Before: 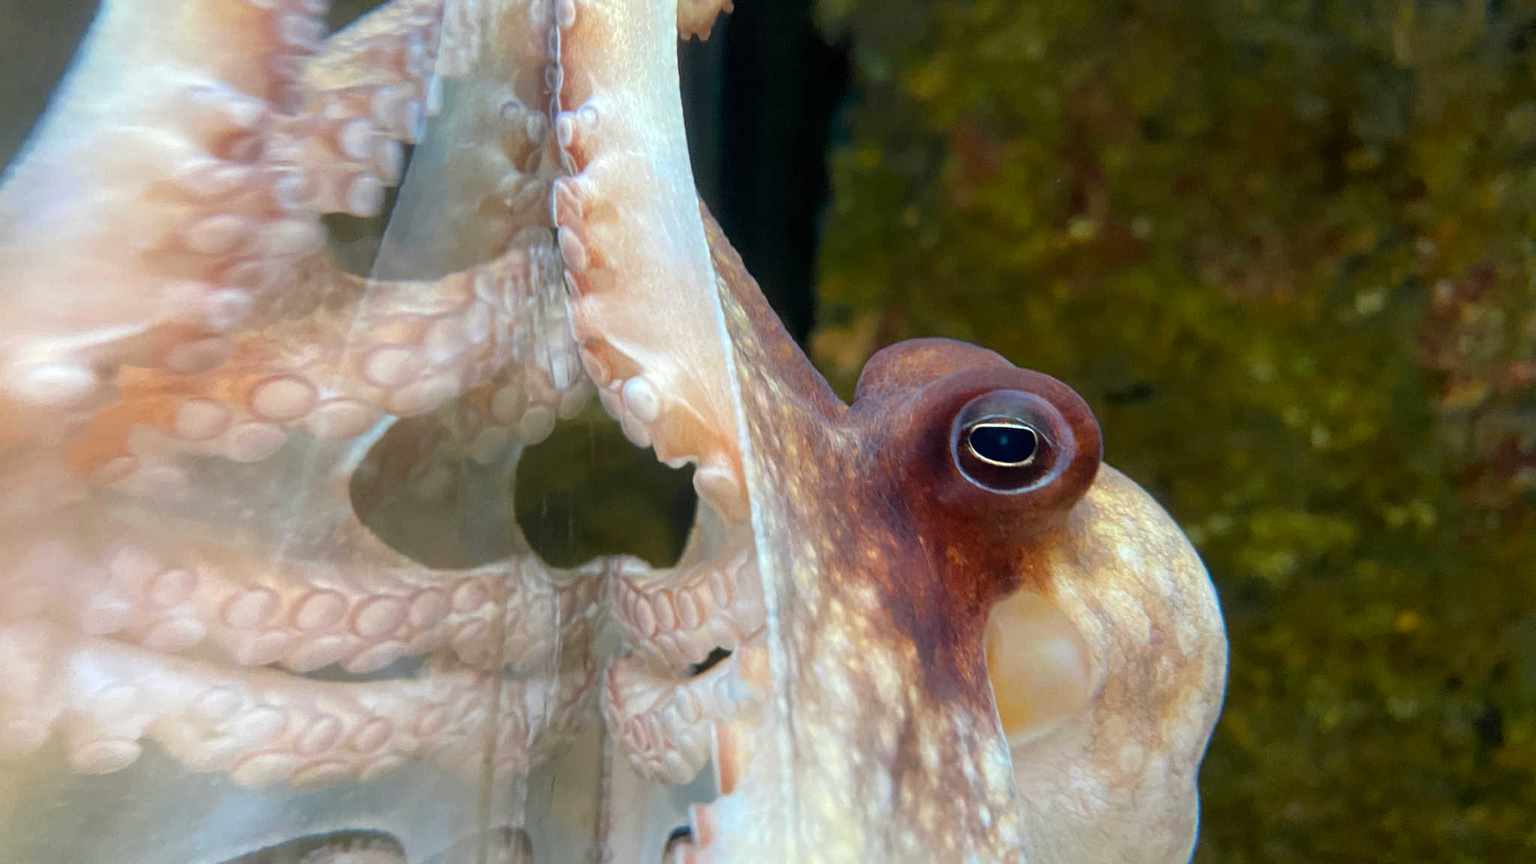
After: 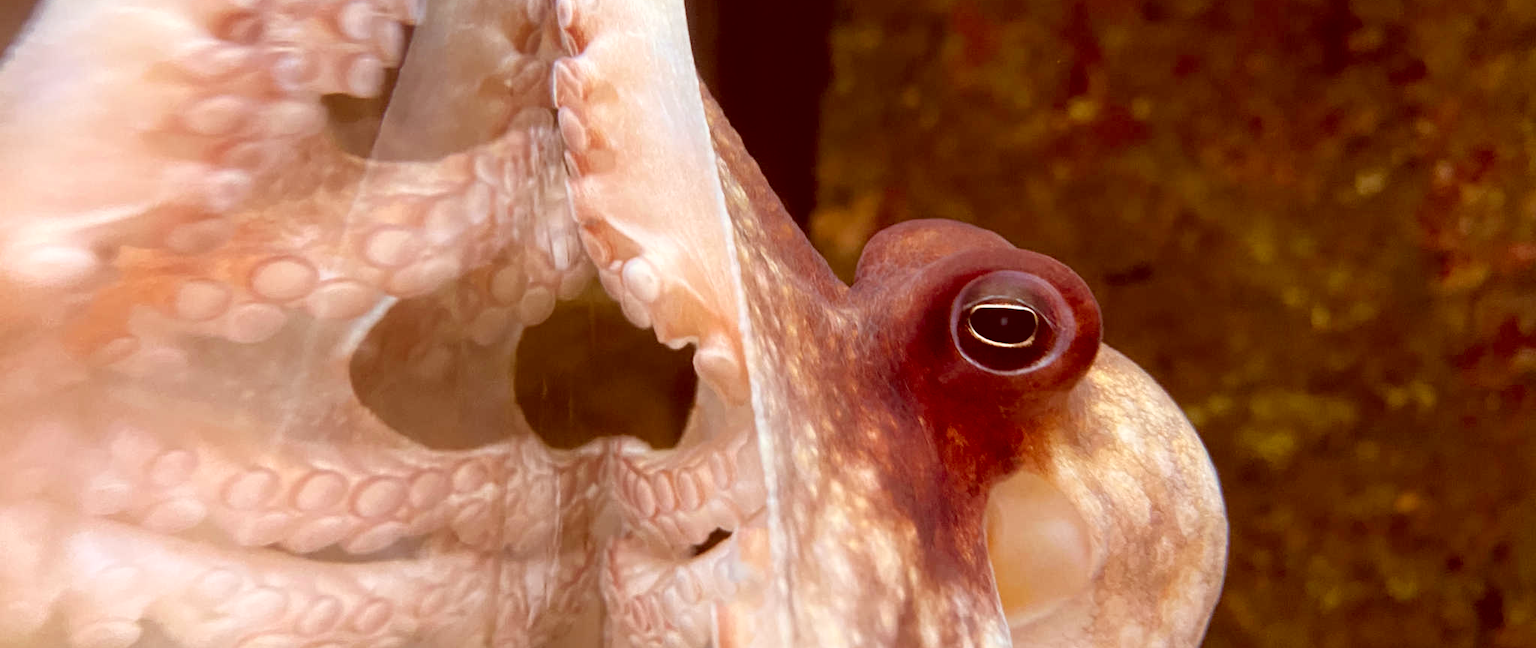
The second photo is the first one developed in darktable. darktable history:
crop: top 13.819%, bottom 11.169%
shadows and highlights: shadows 0, highlights 40
rotate and perspective: crop left 0, crop top 0
color balance: on, module defaults
color correction: highlights a* 9.03, highlights b* 8.71, shadows a* 40, shadows b* 40, saturation 0.8
